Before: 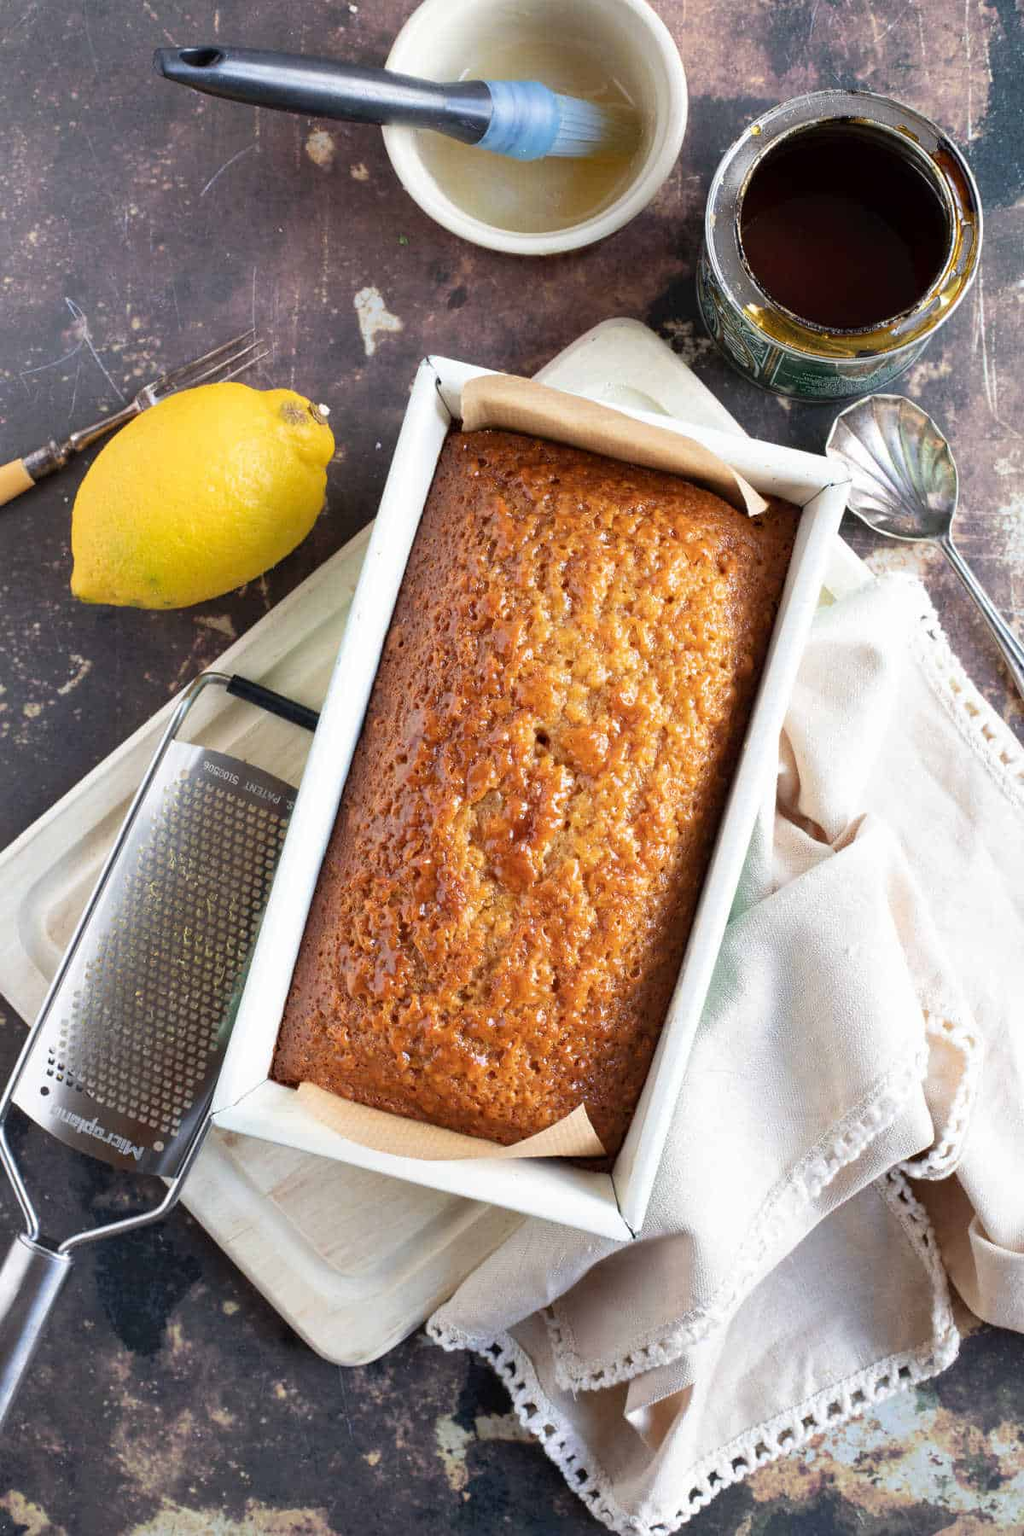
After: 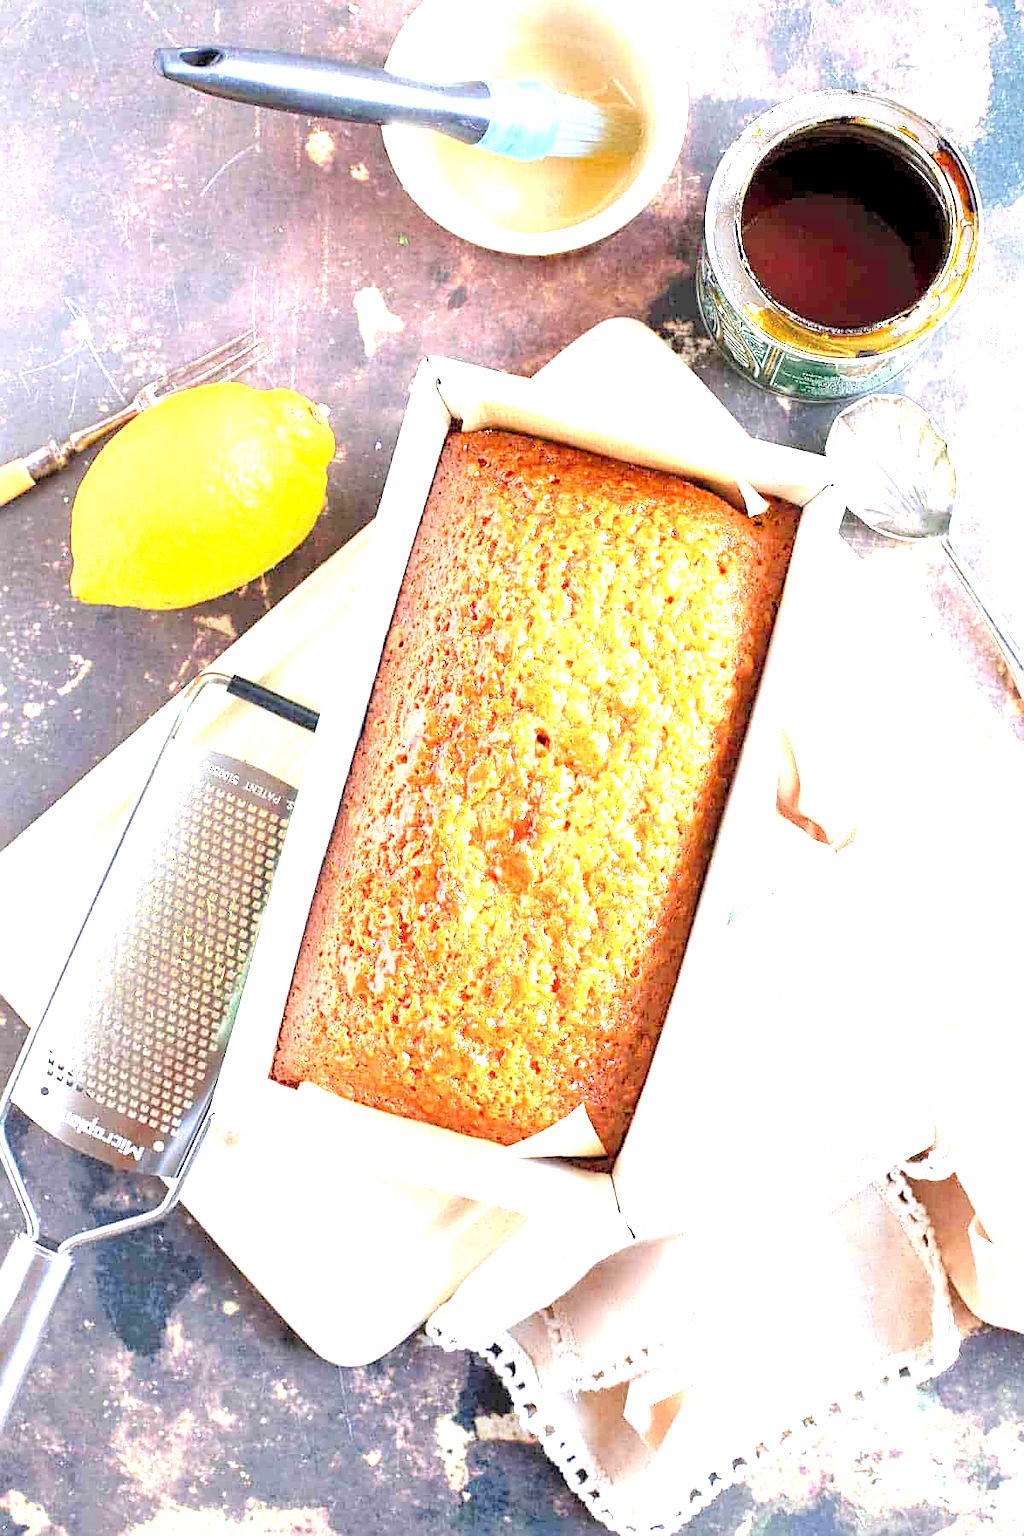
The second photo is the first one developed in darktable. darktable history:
exposure: exposure 1.508 EV, compensate highlight preservation false
sharpen: on, module defaults
levels: levels [0.036, 0.364, 0.827]
